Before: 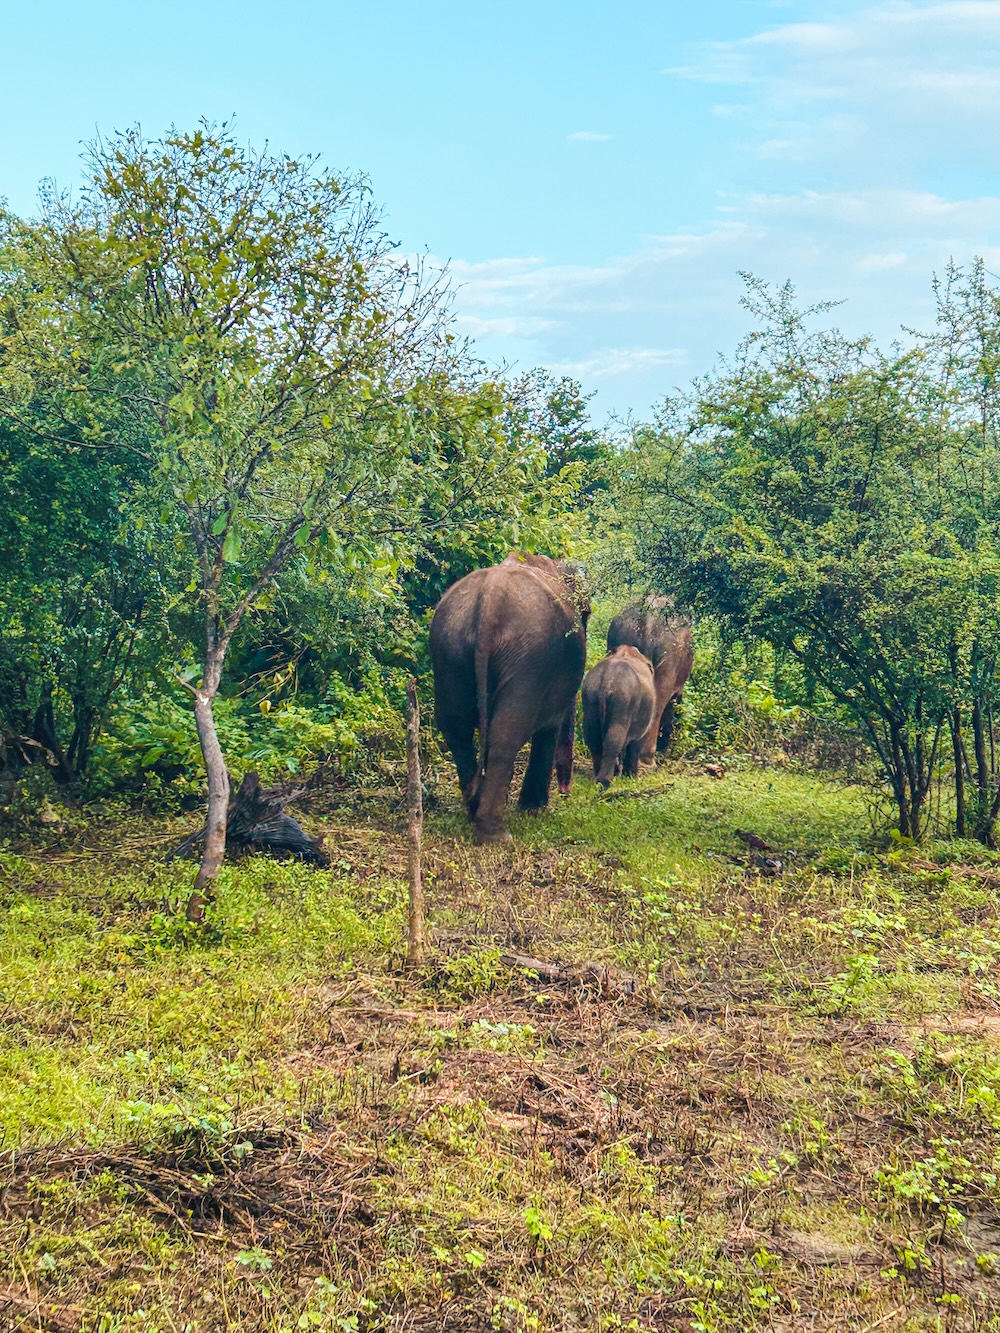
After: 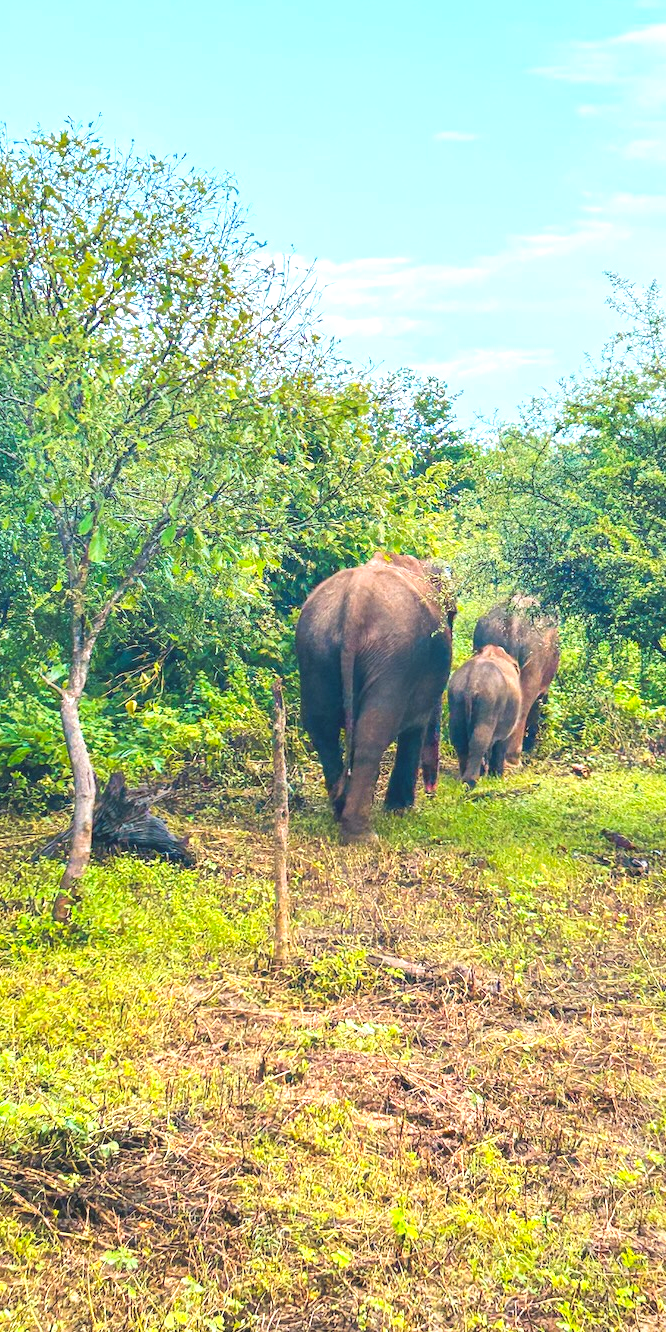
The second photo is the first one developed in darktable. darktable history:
contrast brightness saturation: brightness 0.085, saturation 0.191
exposure: black level correction -0.002, exposure 0.704 EV, compensate highlight preservation false
crop and rotate: left 13.437%, right 19.891%
